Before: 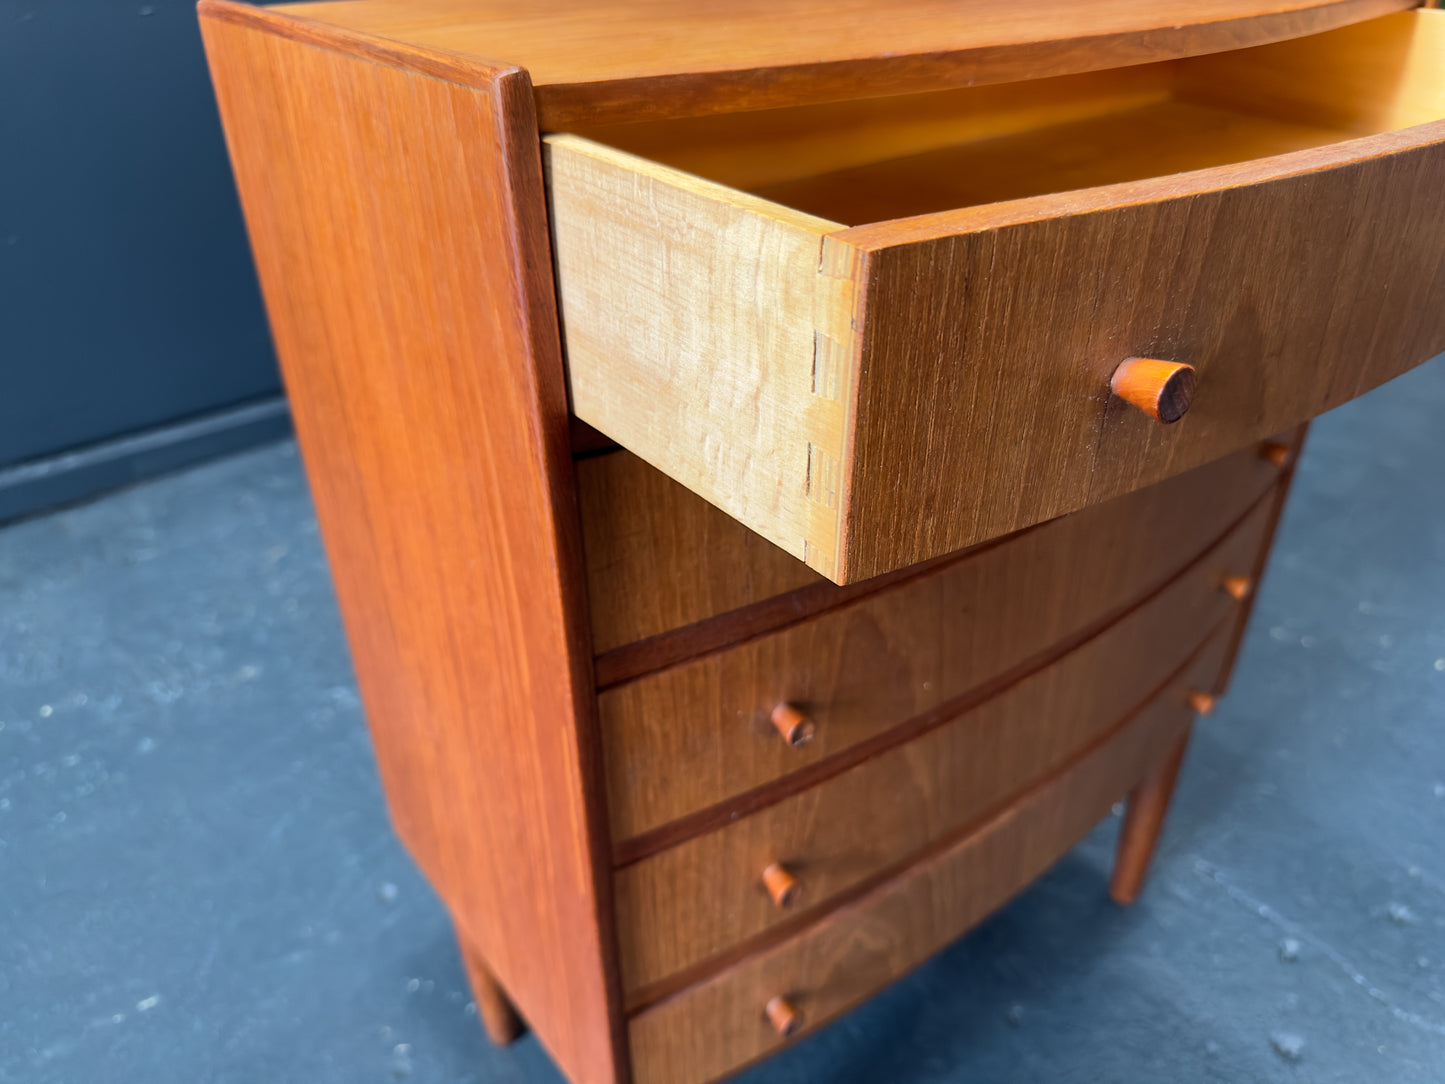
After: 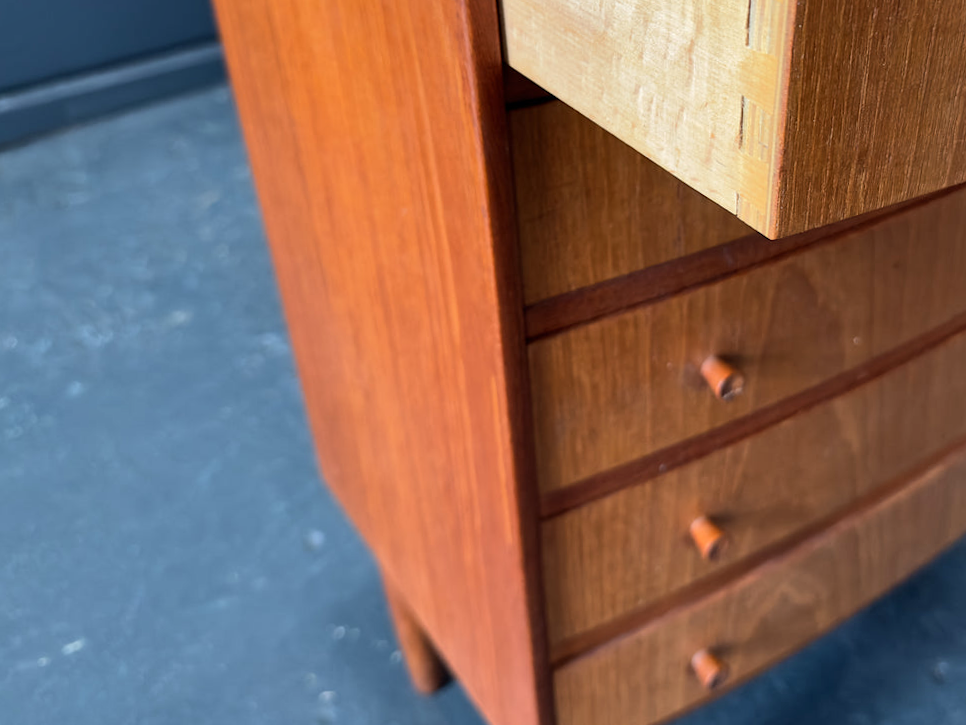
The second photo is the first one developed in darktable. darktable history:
crop and rotate: angle -0.82°, left 3.85%, top 31.828%, right 27.992%
shadows and highlights: soften with gaussian
